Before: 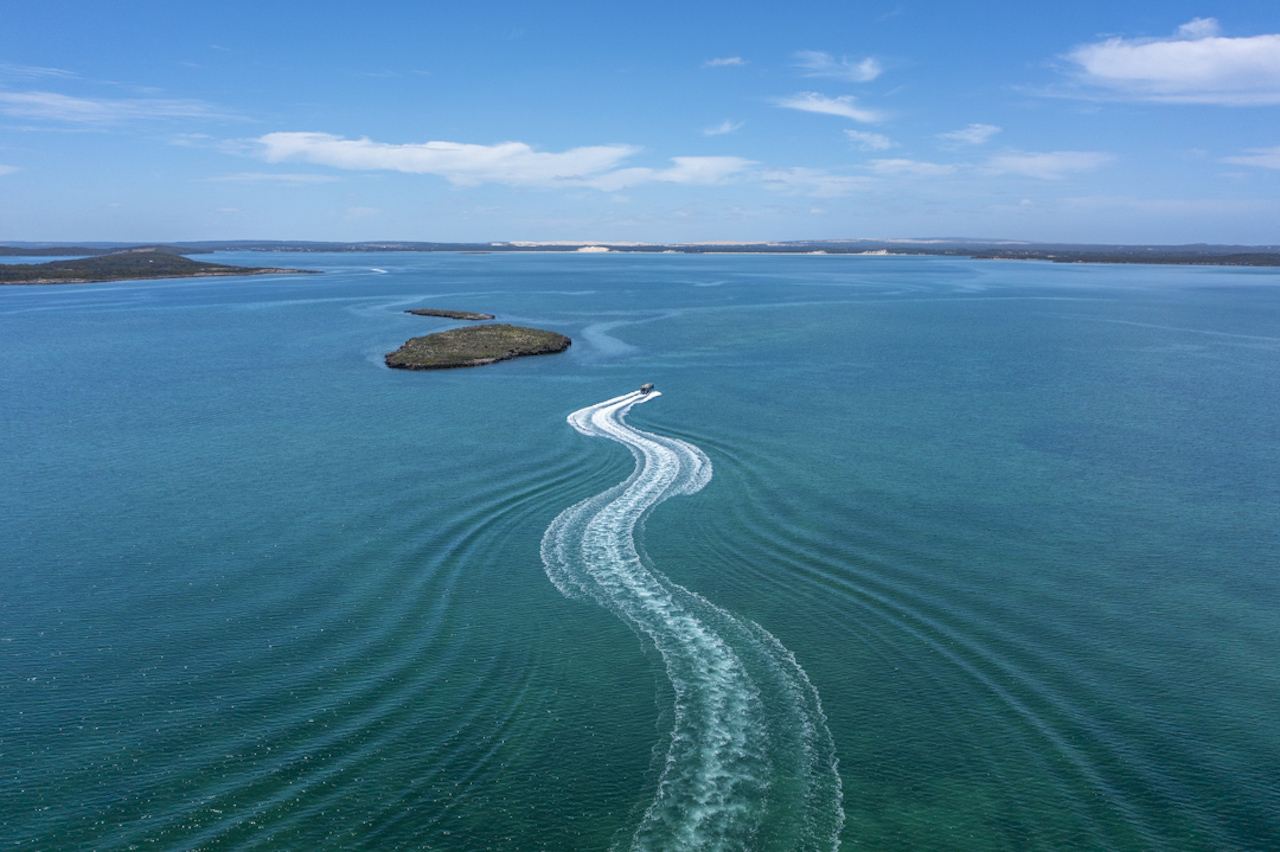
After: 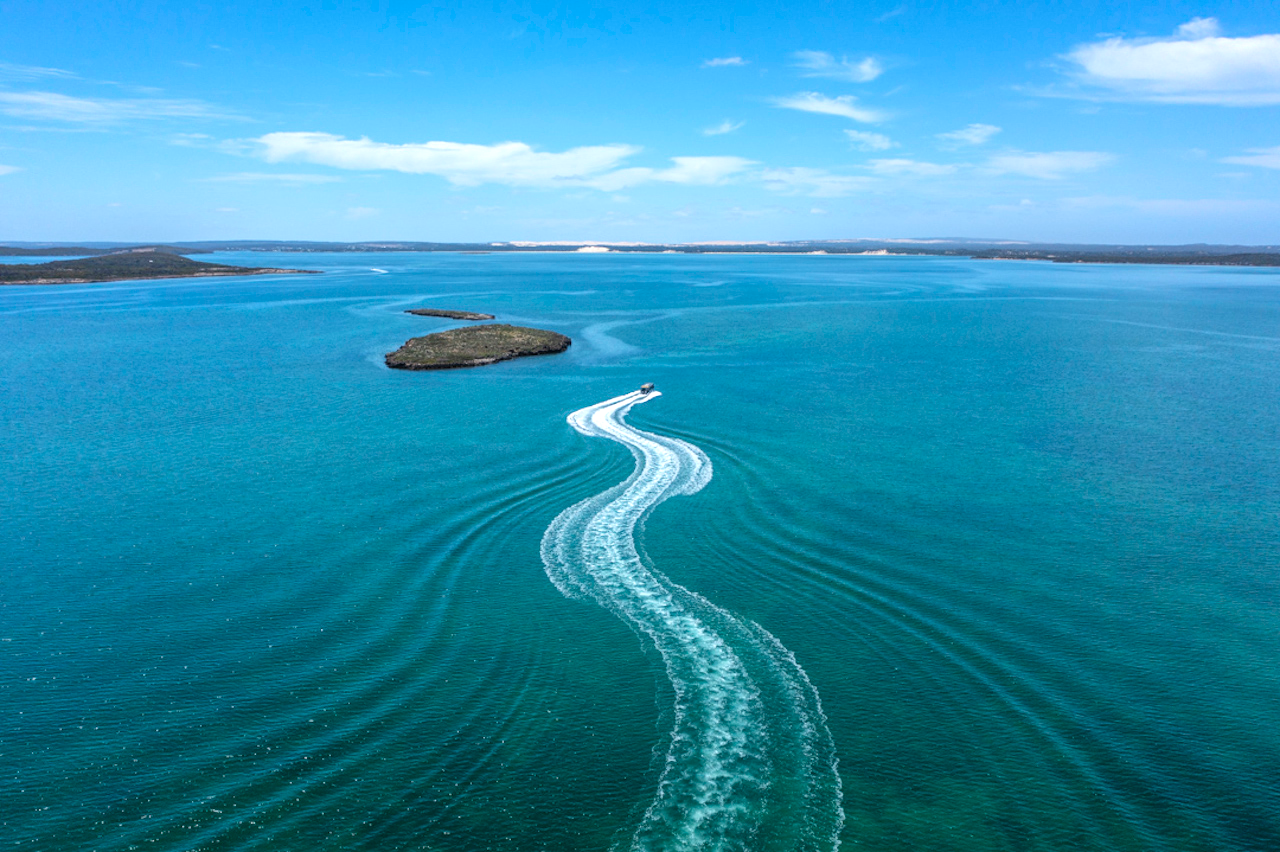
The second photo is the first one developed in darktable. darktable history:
contrast brightness saturation: contrast 0.046, brightness 0.068, saturation 0.01
tone equalizer: -8 EV -0.385 EV, -7 EV -0.391 EV, -6 EV -0.346 EV, -5 EV -0.225 EV, -3 EV 0.229 EV, -2 EV 0.345 EV, -1 EV 0.409 EV, +0 EV 0.408 EV, edges refinement/feathering 500, mask exposure compensation -1.57 EV, preserve details no
